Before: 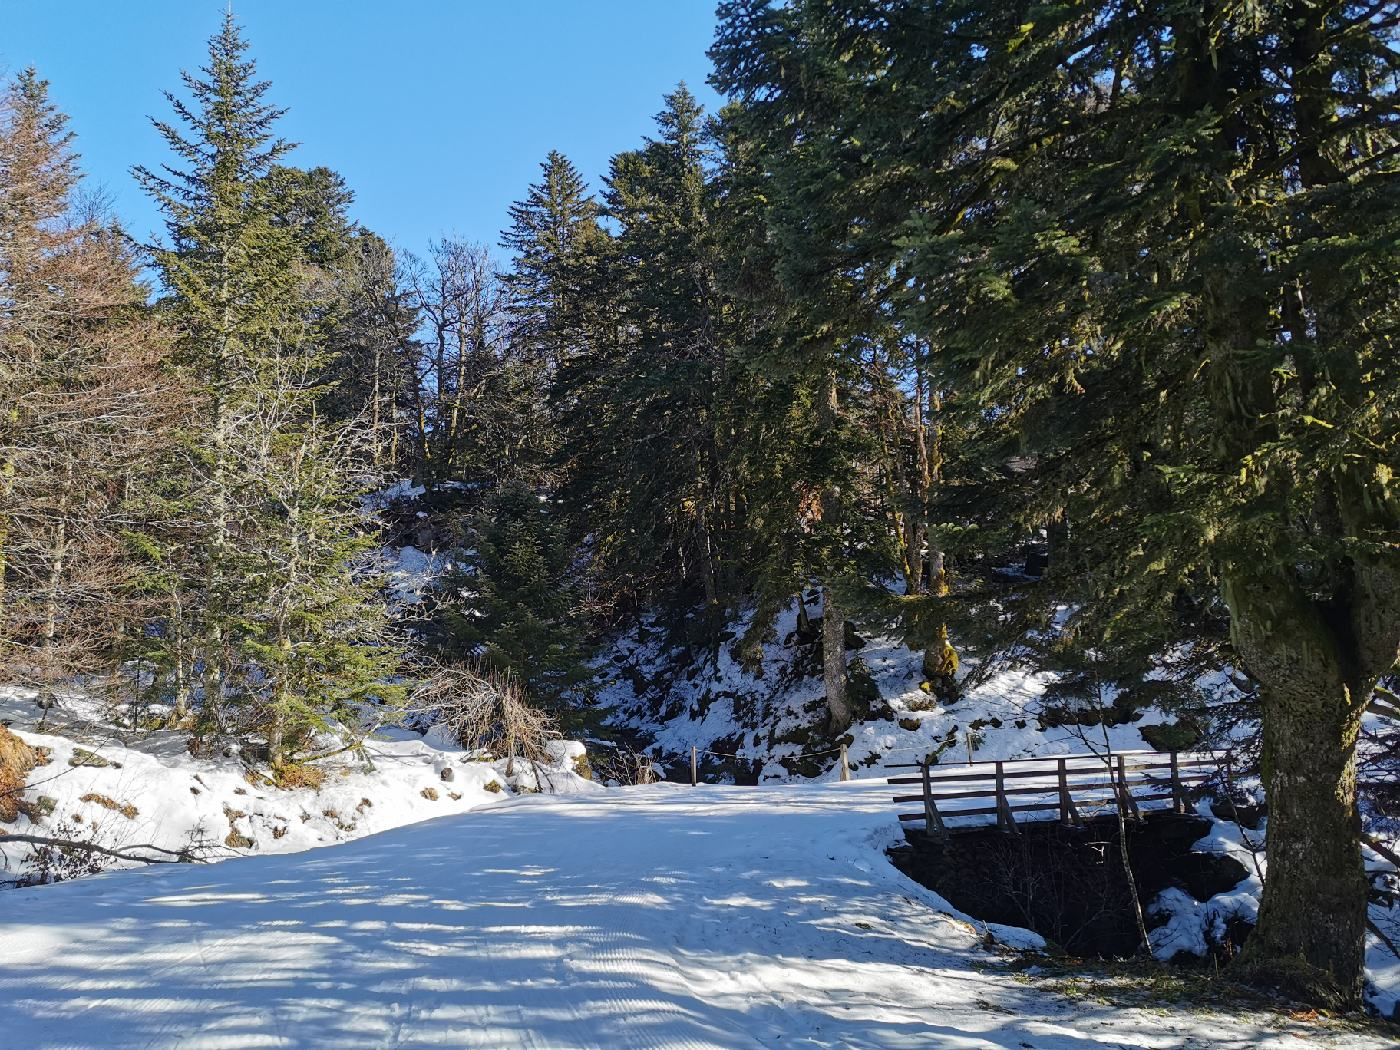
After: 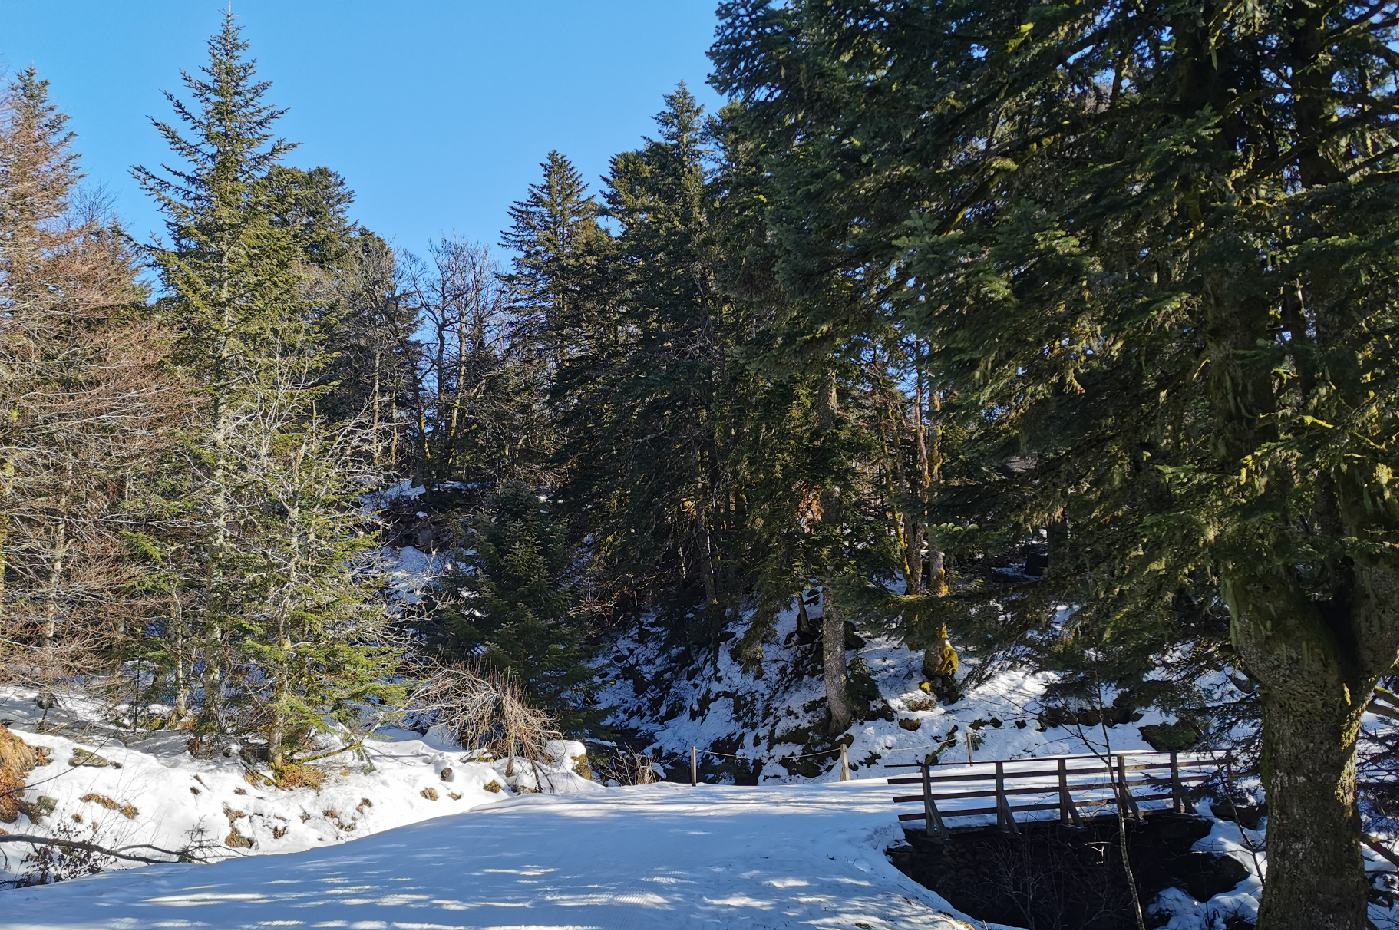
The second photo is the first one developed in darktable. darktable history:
crop and rotate: top 0%, bottom 11.367%
